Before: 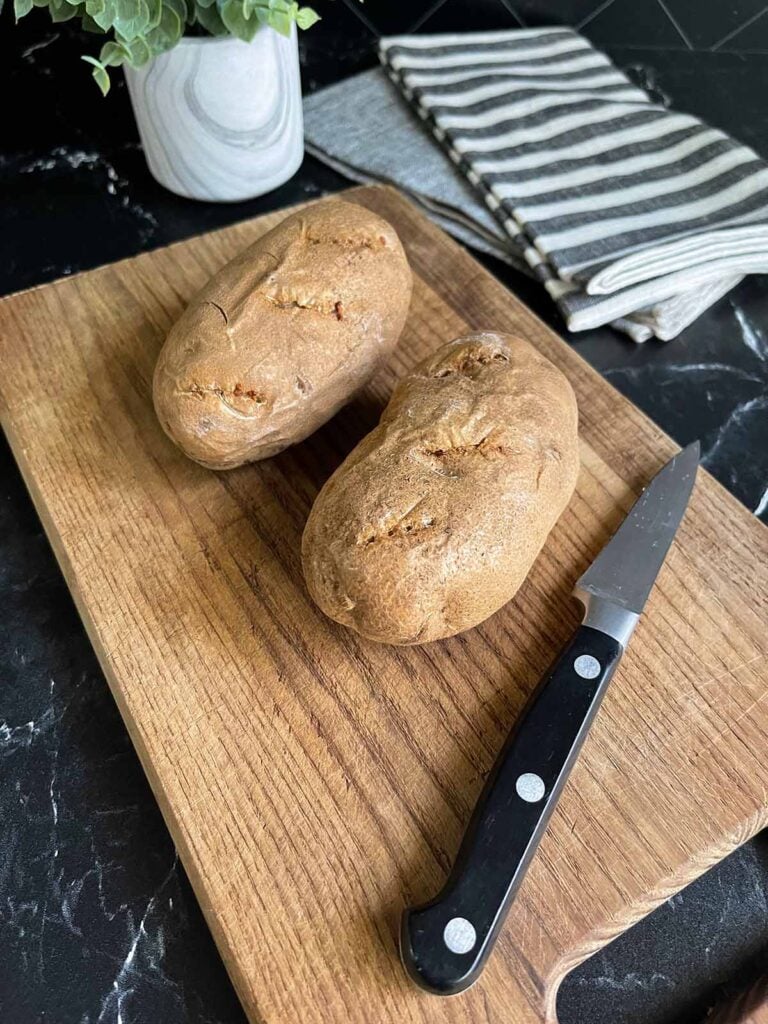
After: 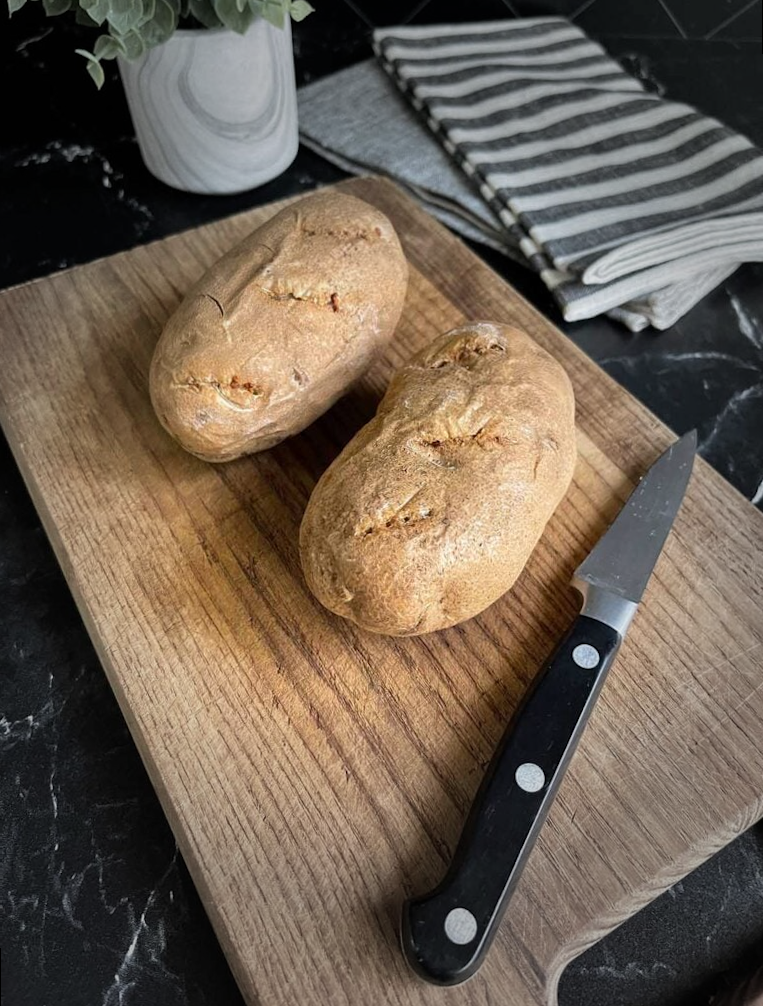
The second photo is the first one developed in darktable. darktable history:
rotate and perspective: rotation -0.45°, automatic cropping original format, crop left 0.008, crop right 0.992, crop top 0.012, crop bottom 0.988
vignetting: fall-off start 40%, fall-off radius 40%
exposure: compensate highlight preservation false
